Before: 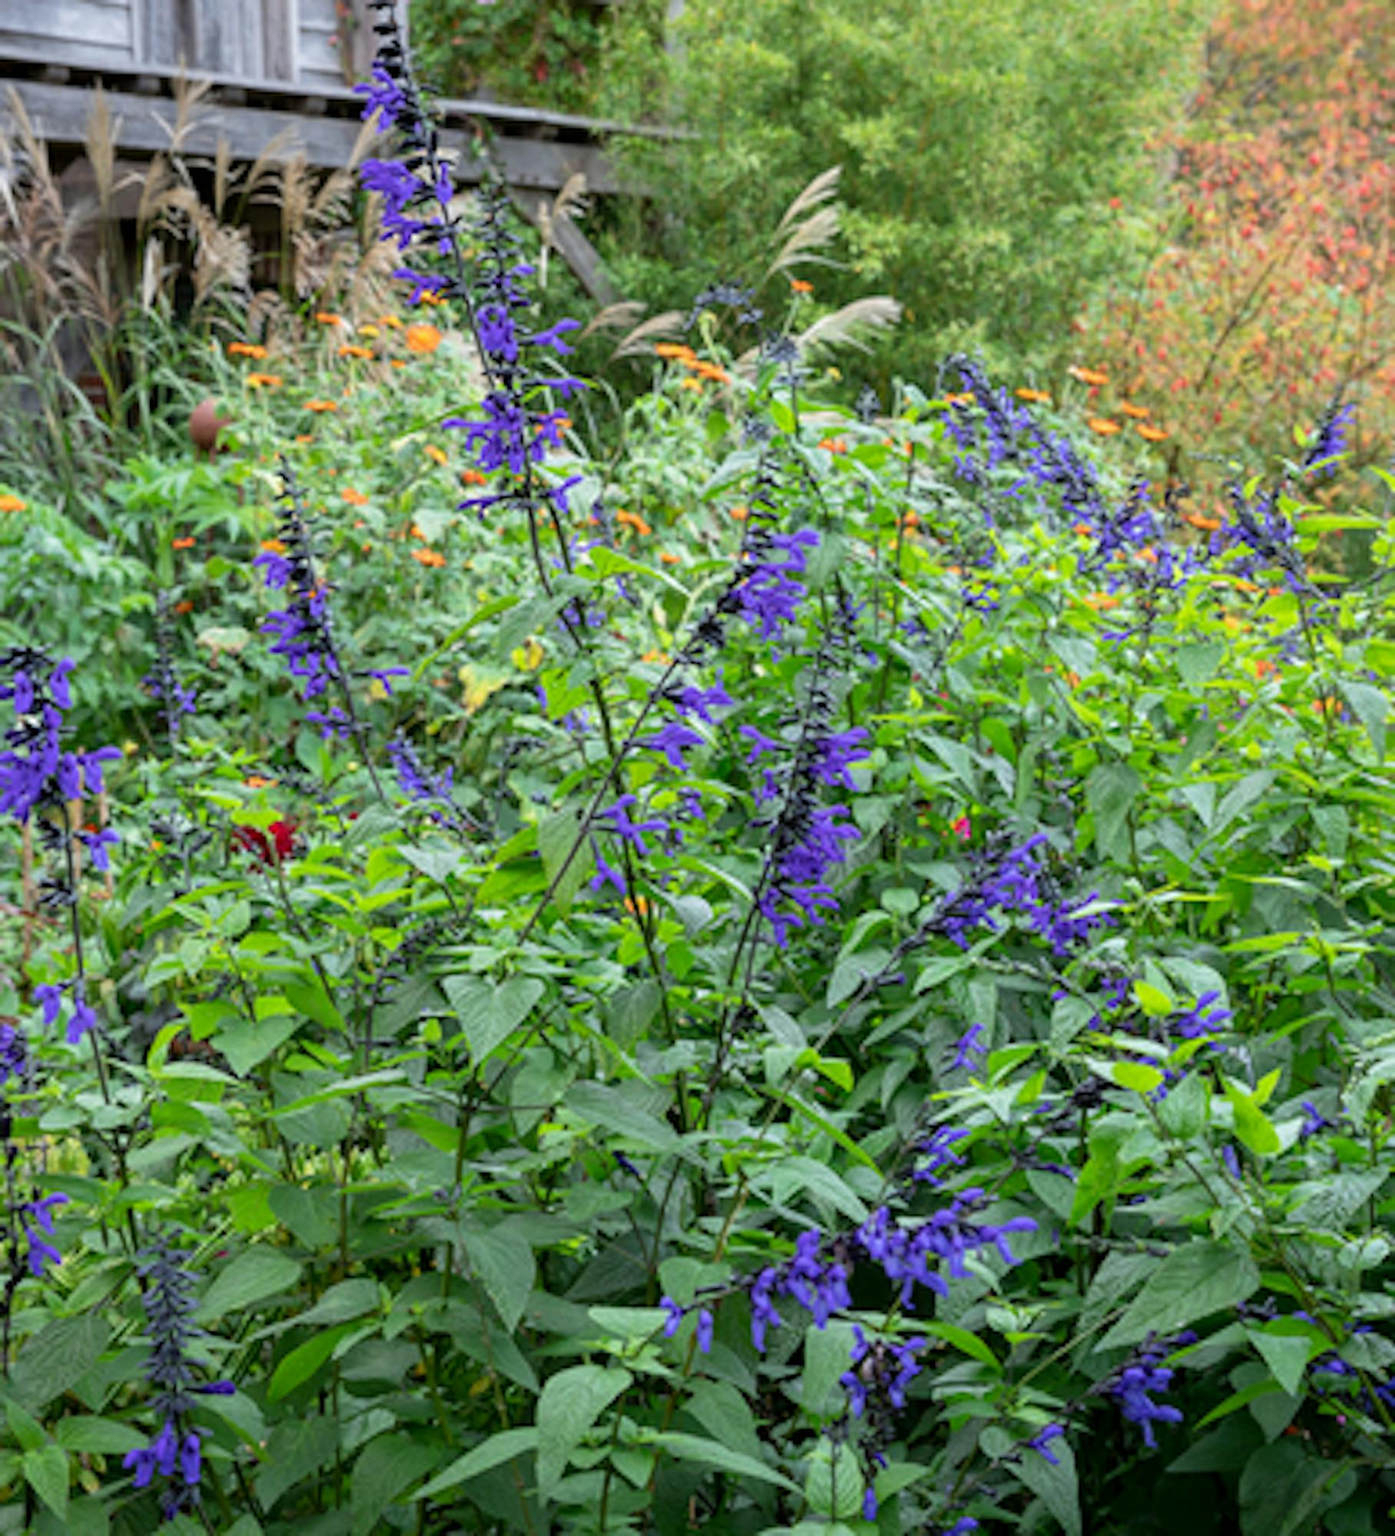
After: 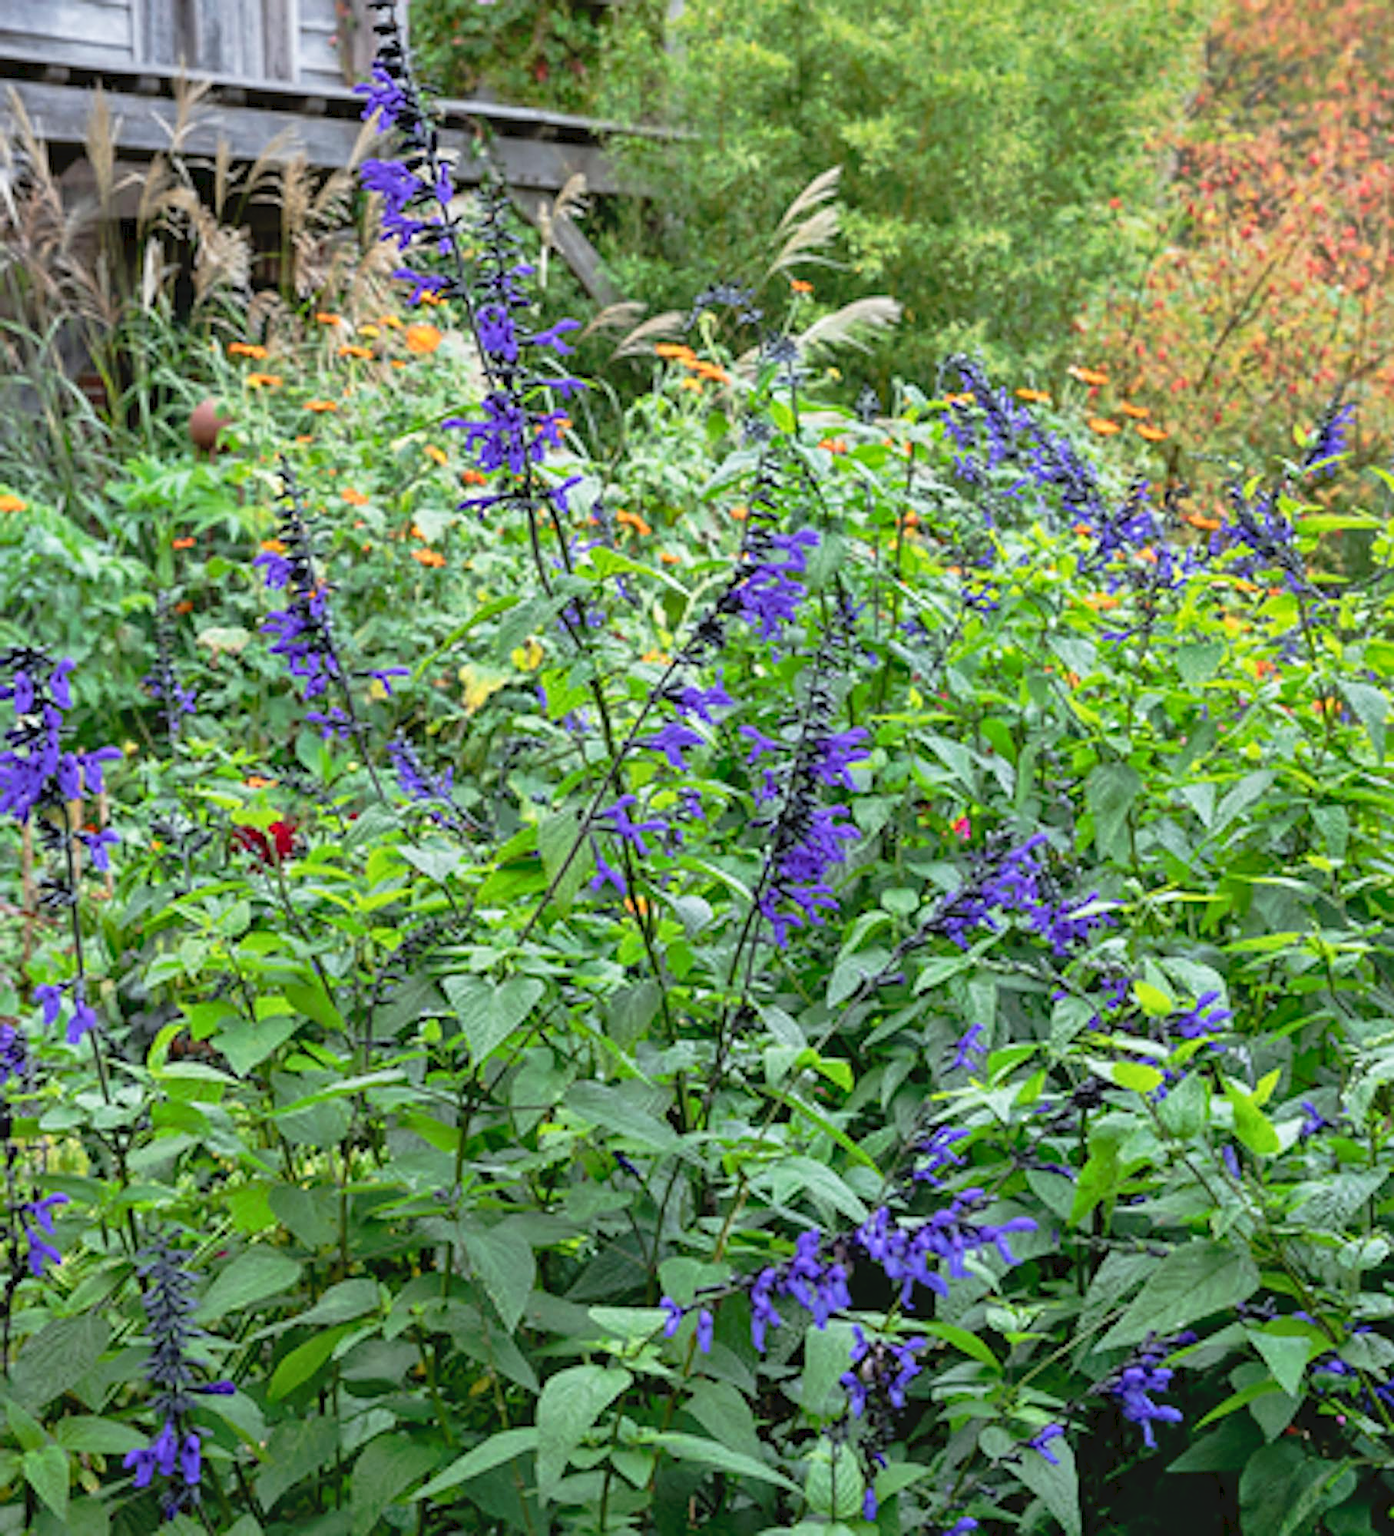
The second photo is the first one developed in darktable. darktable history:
tone curve: curves: ch0 [(0, 0) (0.003, 0.049) (0.011, 0.051) (0.025, 0.055) (0.044, 0.065) (0.069, 0.081) (0.1, 0.11) (0.136, 0.15) (0.177, 0.195) (0.224, 0.242) (0.277, 0.308) (0.335, 0.375) (0.399, 0.436) (0.468, 0.5) (0.543, 0.574) (0.623, 0.665) (0.709, 0.761) (0.801, 0.851) (0.898, 0.933) (1, 1)], preserve colors none
shadows and highlights: soften with gaussian
sharpen: on, module defaults
